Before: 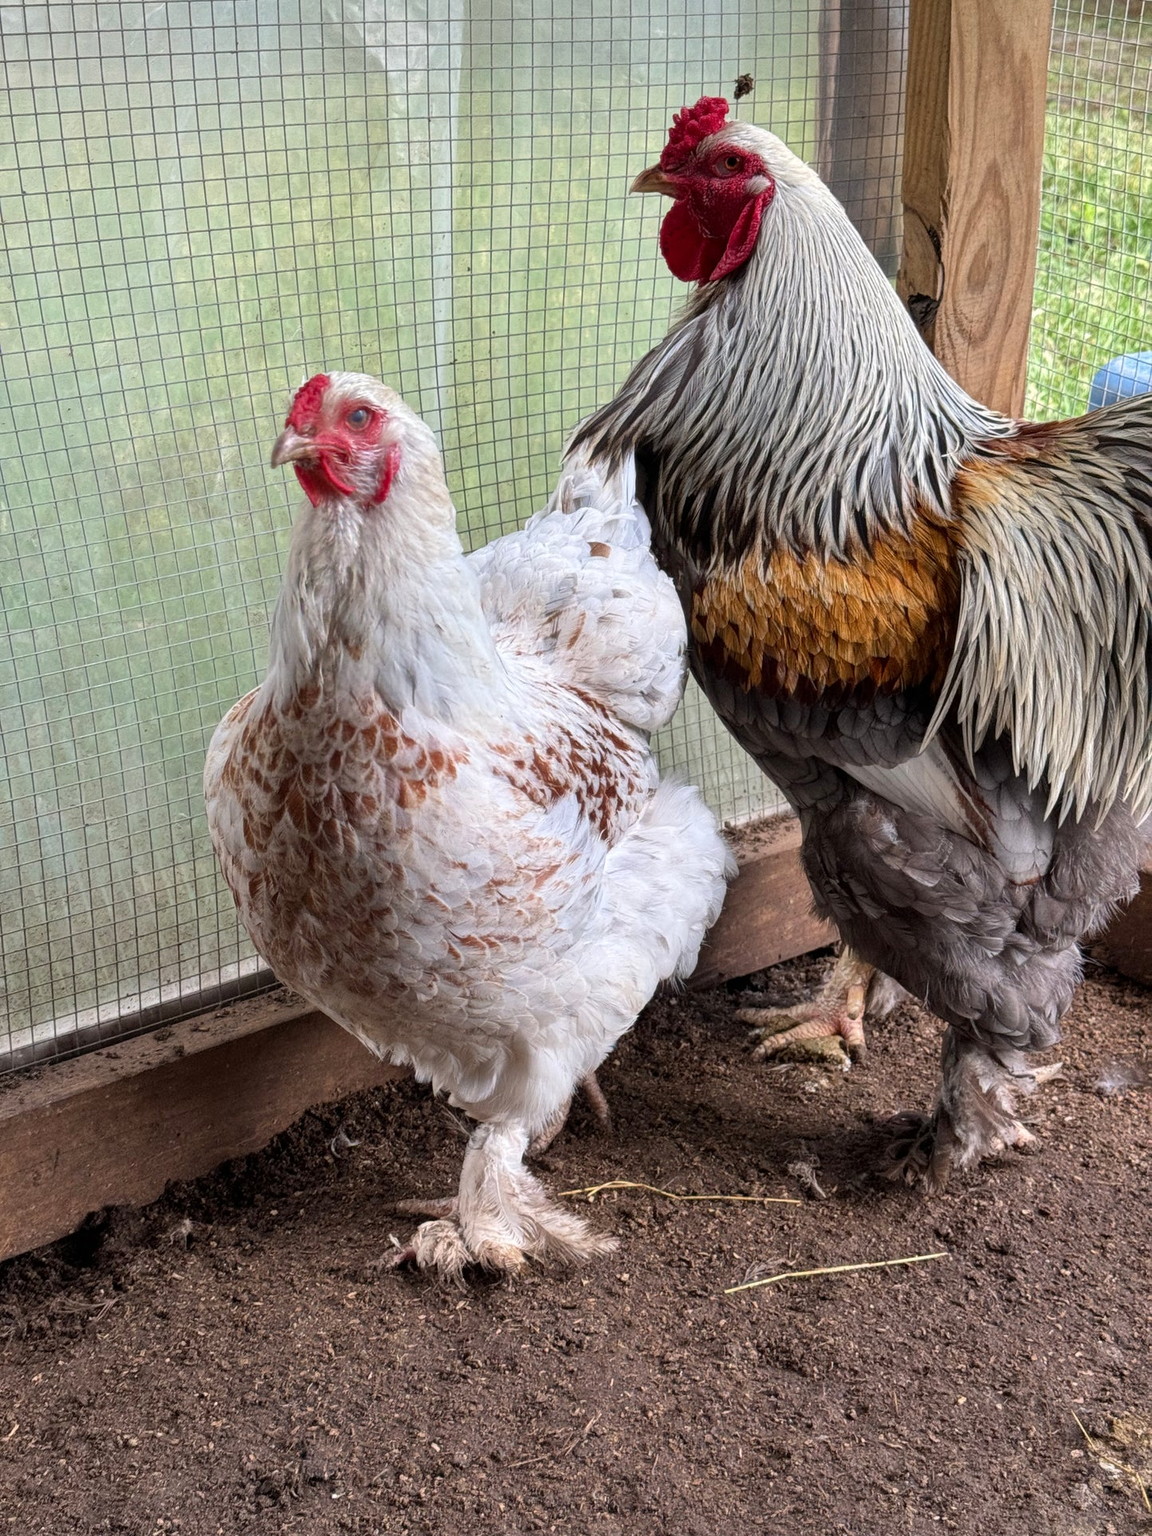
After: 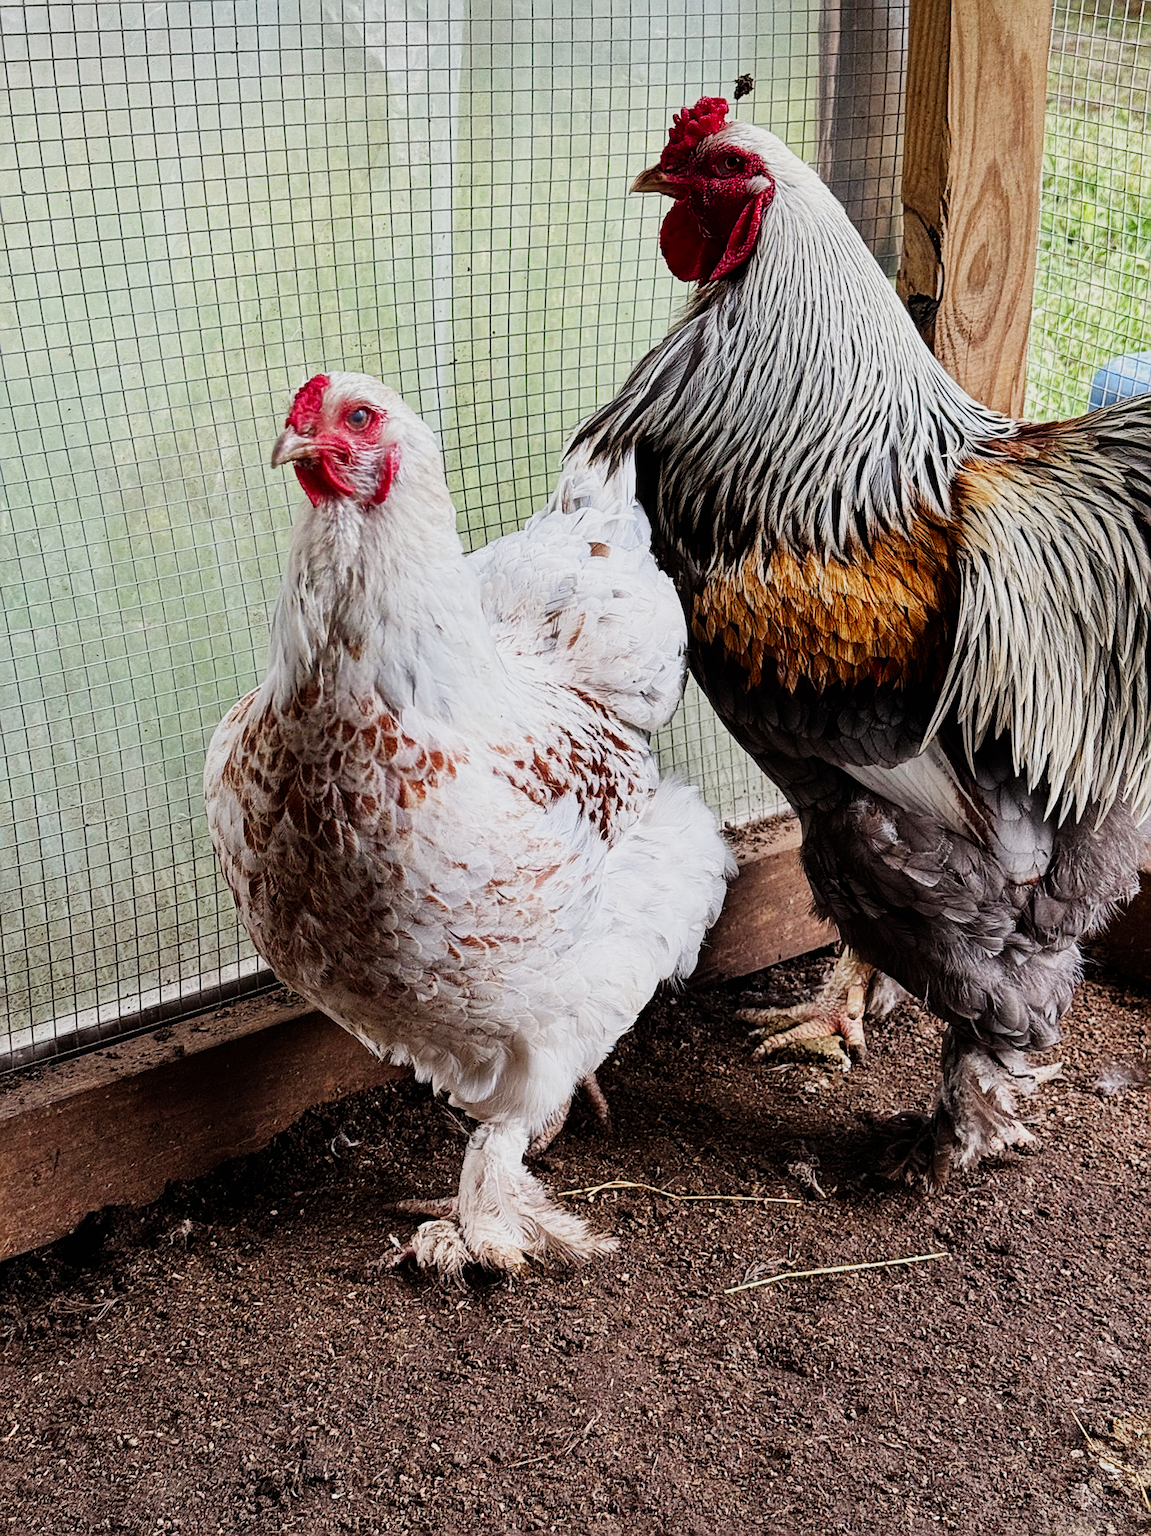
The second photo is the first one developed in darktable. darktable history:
sigmoid: contrast 1.8, skew -0.2, preserve hue 0%, red attenuation 0.1, red rotation 0.035, green attenuation 0.1, green rotation -0.017, blue attenuation 0.15, blue rotation -0.052, base primaries Rec2020
sharpen: on, module defaults
